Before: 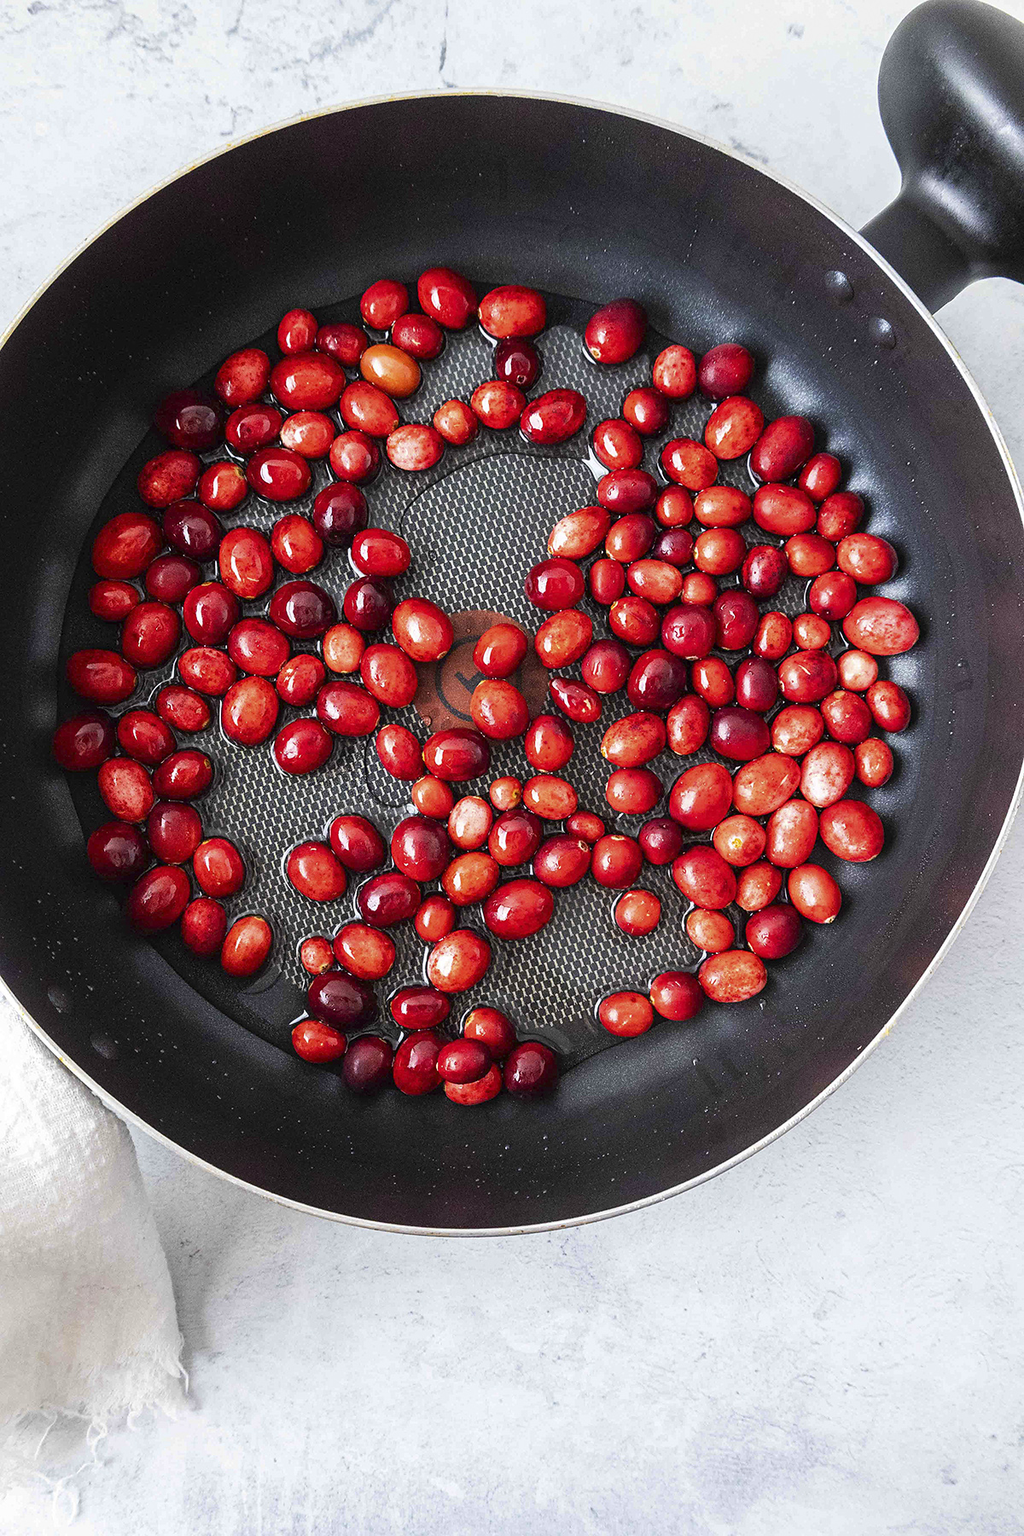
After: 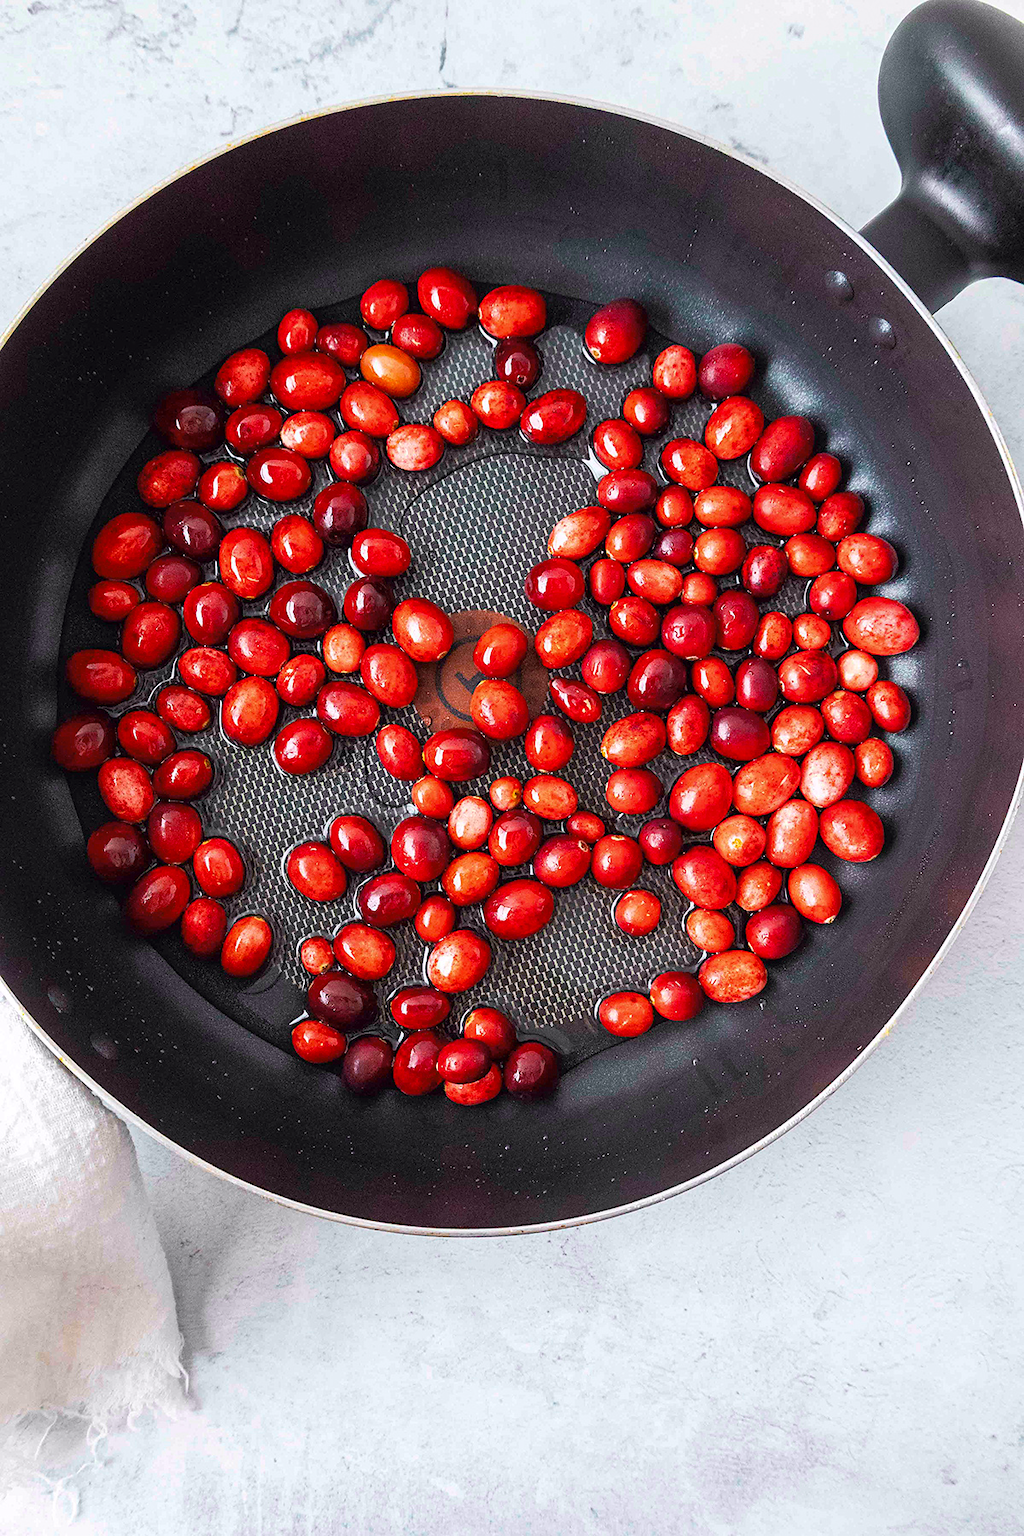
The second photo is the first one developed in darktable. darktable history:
tone curve: curves: ch0 [(0, 0) (0.15, 0.17) (0.452, 0.437) (0.611, 0.588) (0.751, 0.749) (1, 1)]; ch1 [(0, 0) (0.325, 0.327) (0.413, 0.442) (0.475, 0.467) (0.512, 0.522) (0.541, 0.55) (0.617, 0.612) (0.695, 0.697) (1, 1)]; ch2 [(0, 0) (0.386, 0.397) (0.452, 0.459) (0.505, 0.498) (0.536, 0.546) (0.574, 0.571) (0.633, 0.653) (1, 1)], color space Lab, independent channels, preserve colors none
white balance: emerald 1
